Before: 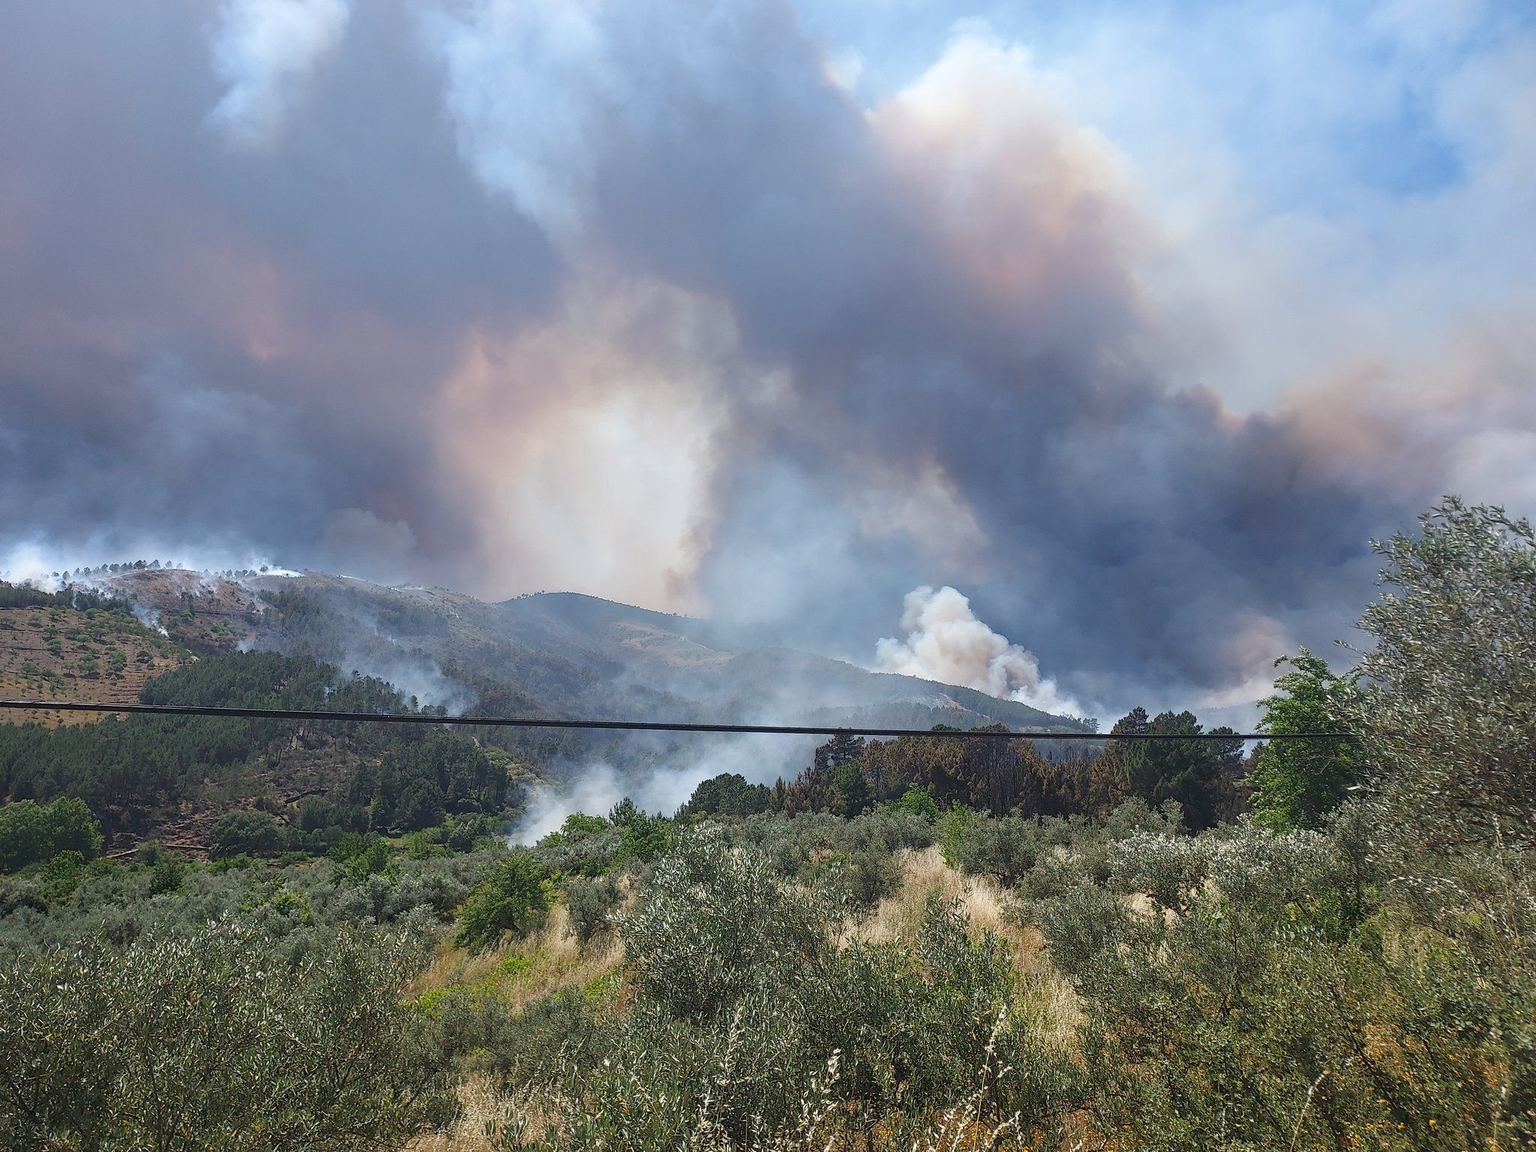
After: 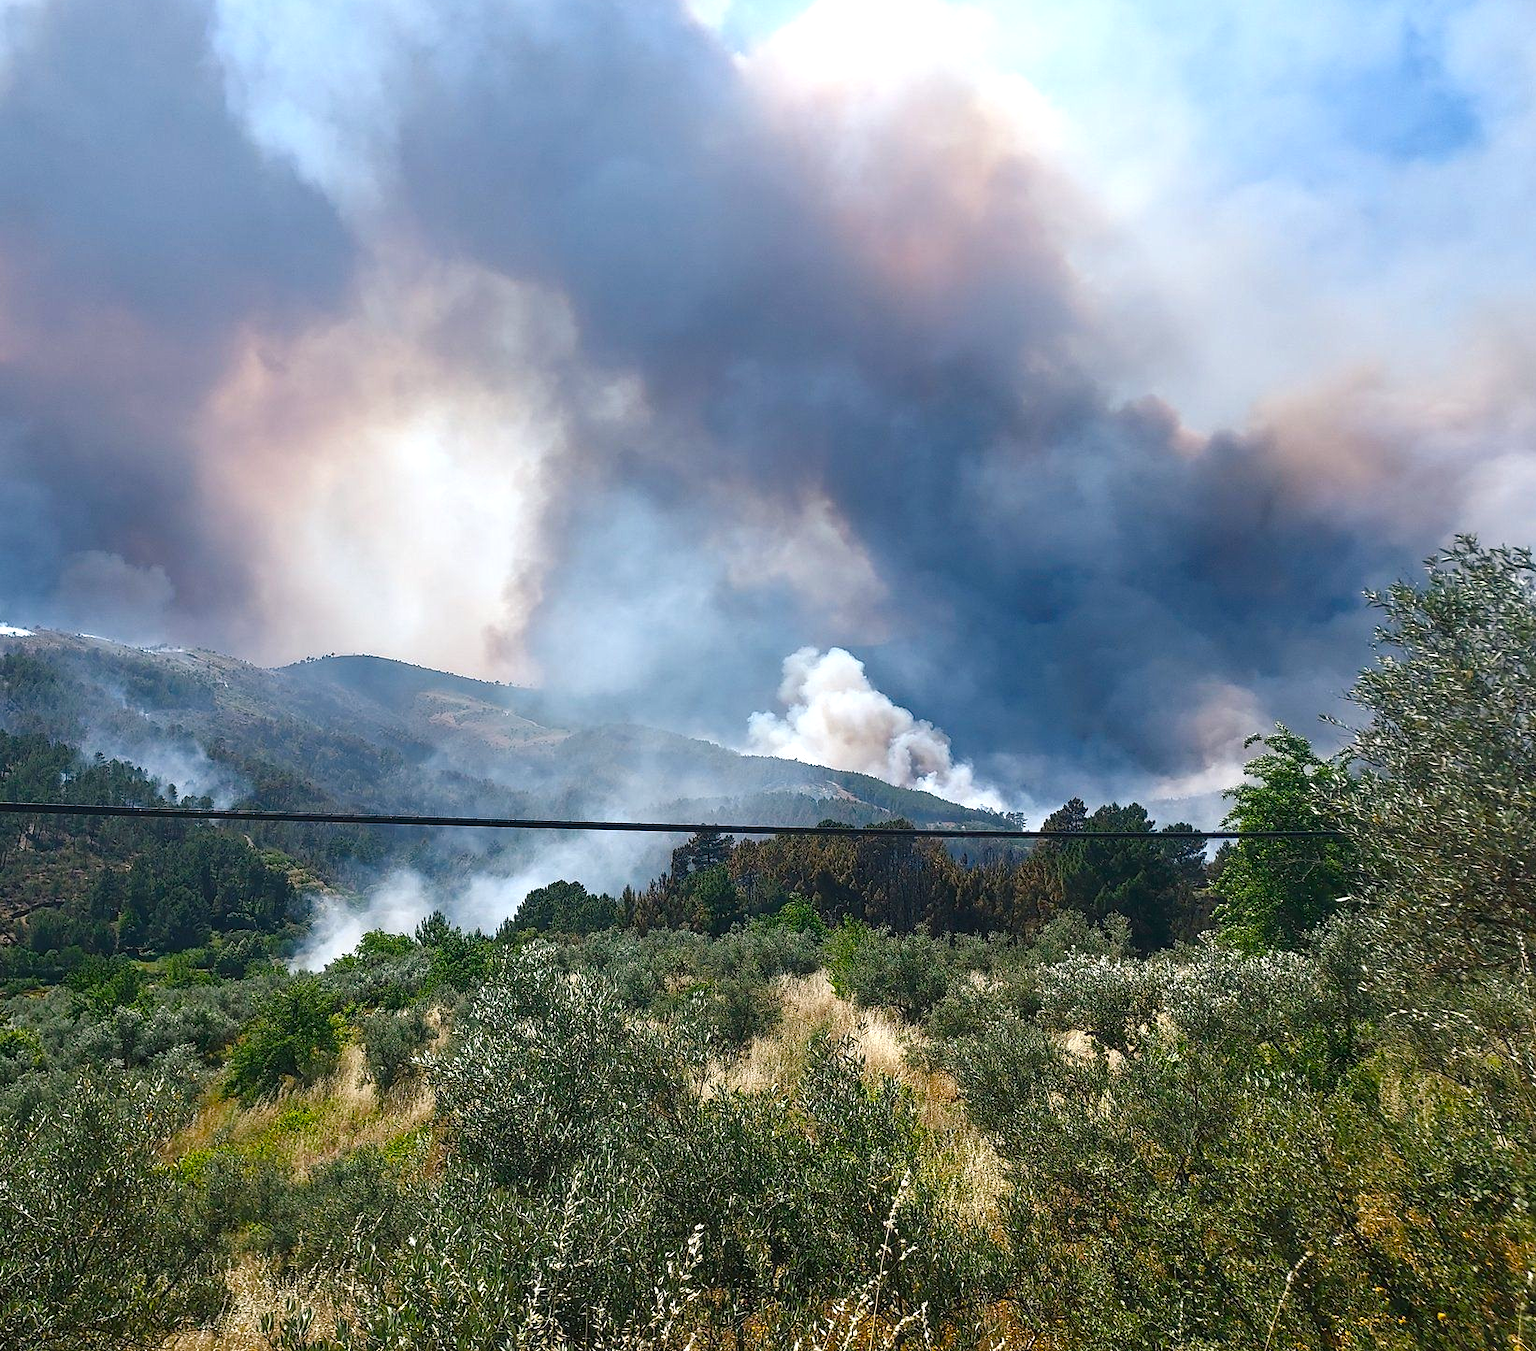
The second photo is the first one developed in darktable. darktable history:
color balance rgb: shadows lift › luminance -8.048%, shadows lift › chroma 2.366%, shadows lift › hue 168.16°, perceptual saturation grading › global saturation 23.769%, perceptual saturation grading › highlights -23.905%, perceptual saturation grading › mid-tones 24.135%, perceptual saturation grading › shadows 41.195%, perceptual brilliance grading › global brilliance 14.302%, perceptual brilliance grading › shadows -34.465%
crop and rotate: left 18.005%, top 5.853%, right 1.745%
